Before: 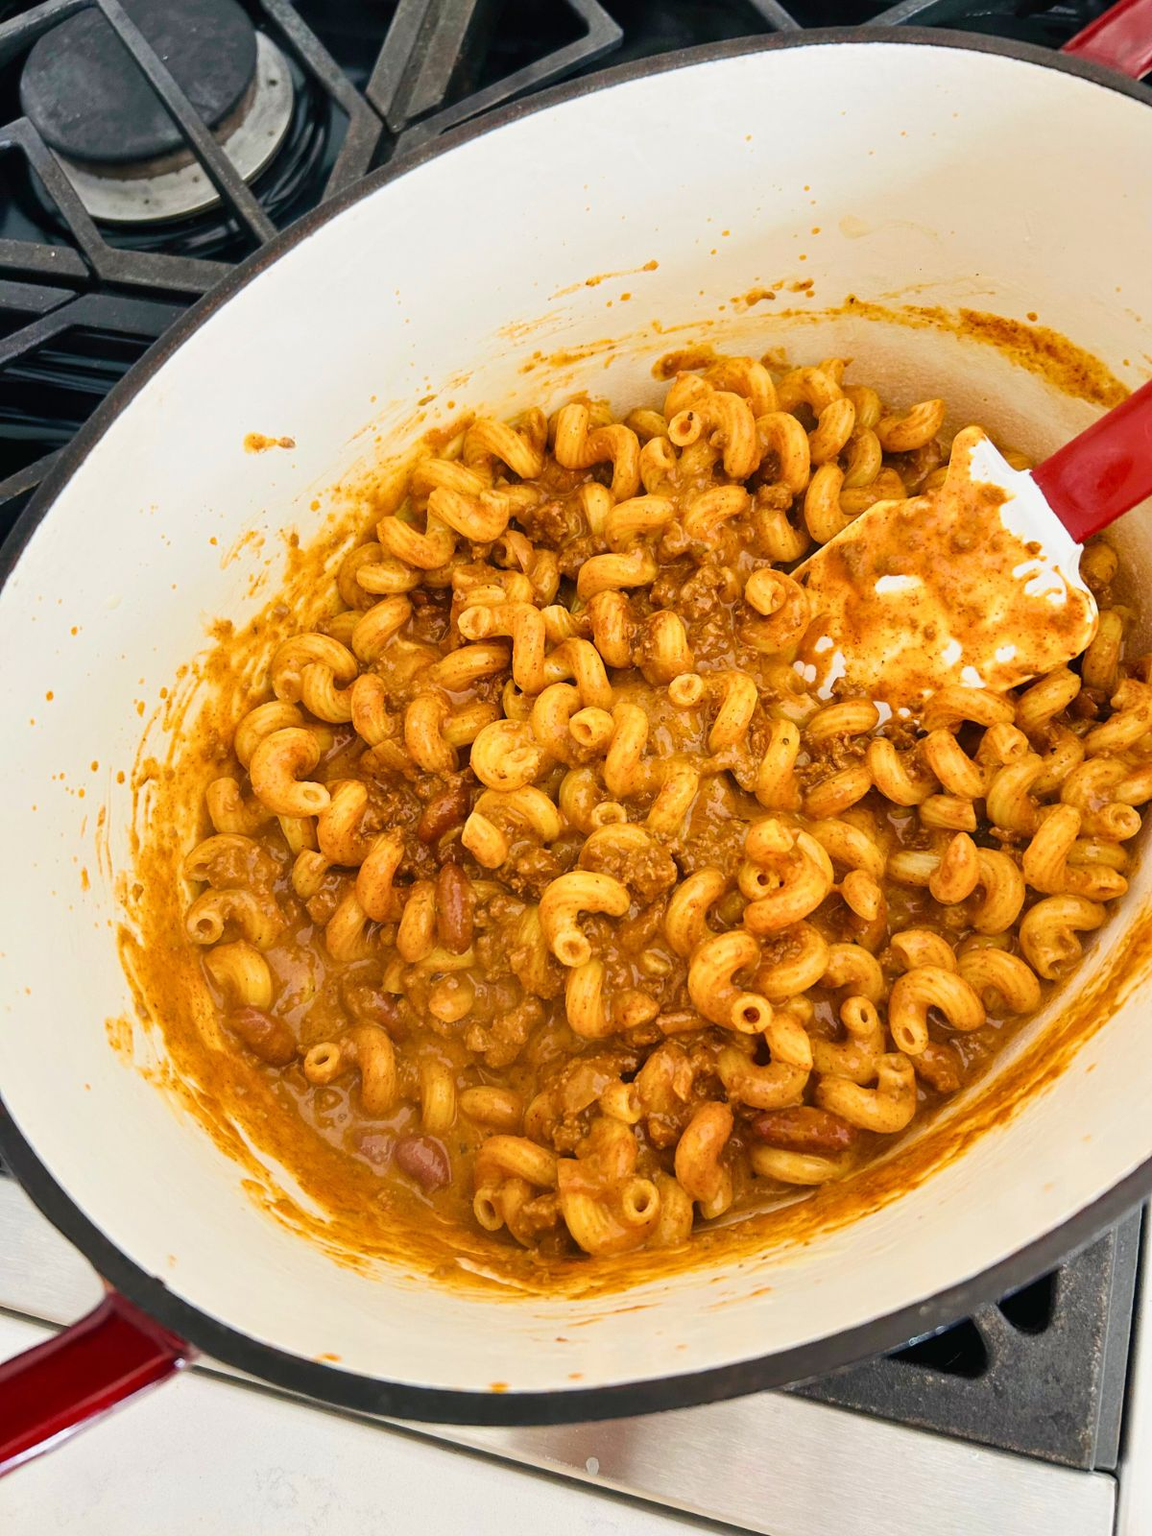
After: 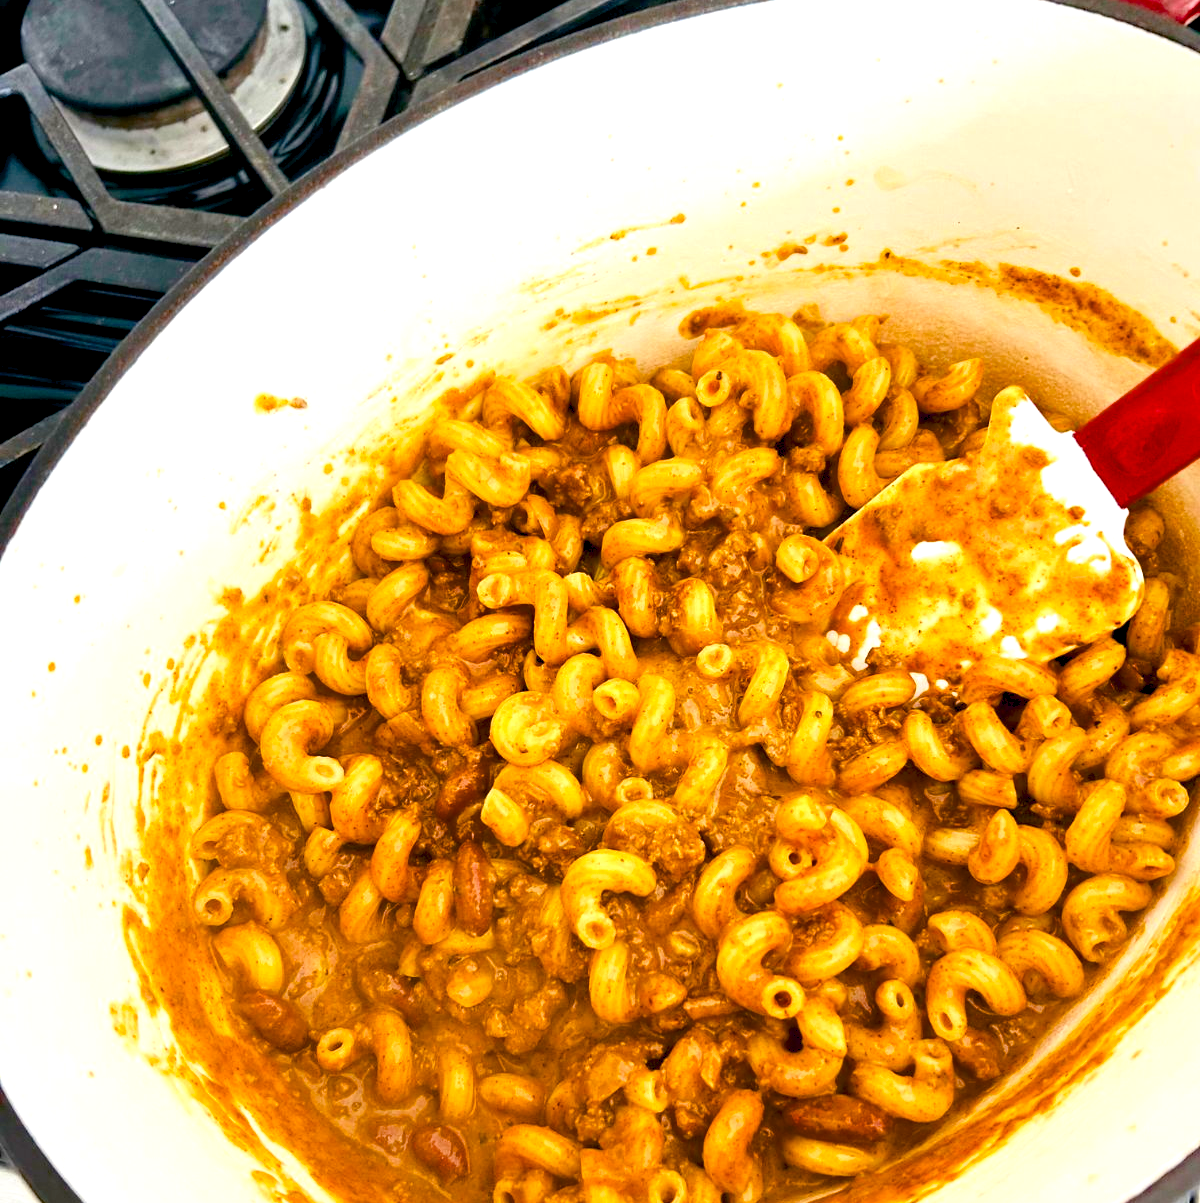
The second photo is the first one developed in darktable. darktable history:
color balance rgb: global offset › luminance -1.431%, perceptual saturation grading › global saturation 20.778%, perceptual saturation grading › highlights -19.877%, perceptual saturation grading › shadows 29.444%, global vibrance 16.049%, saturation formula JzAzBz (2021)
crop: top 3.679%, bottom 21.126%
exposure: exposure 0.611 EV, compensate exposure bias true, compensate highlight preservation false
